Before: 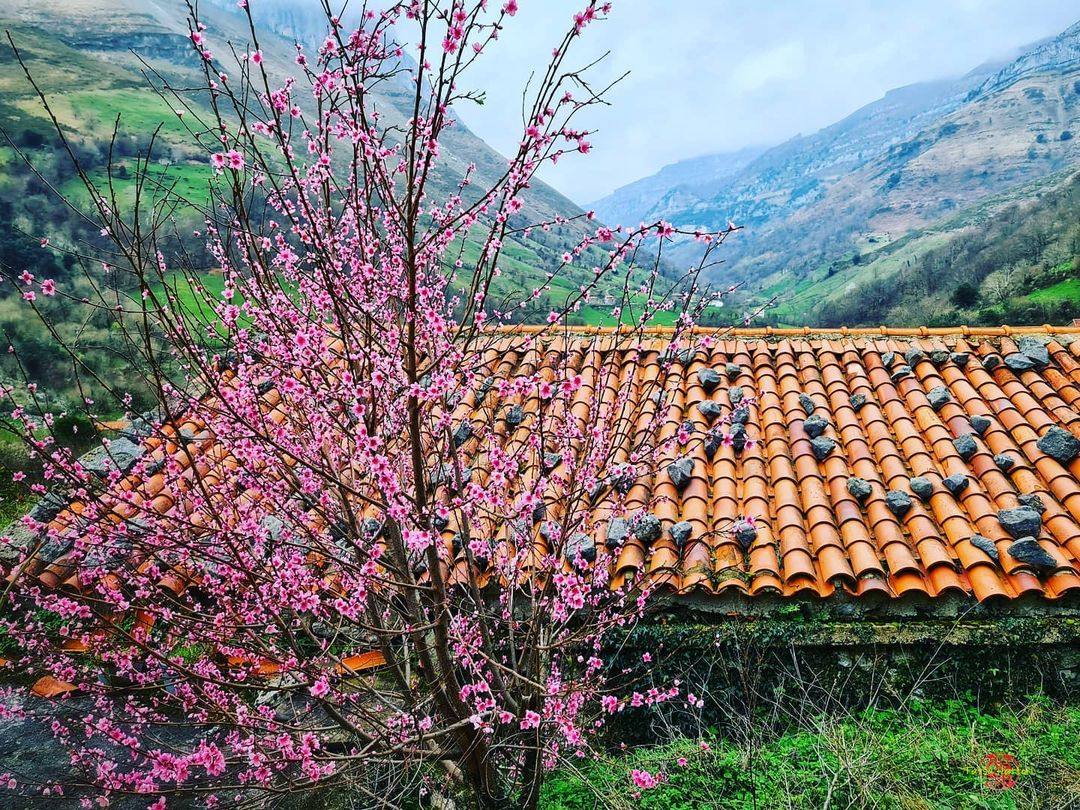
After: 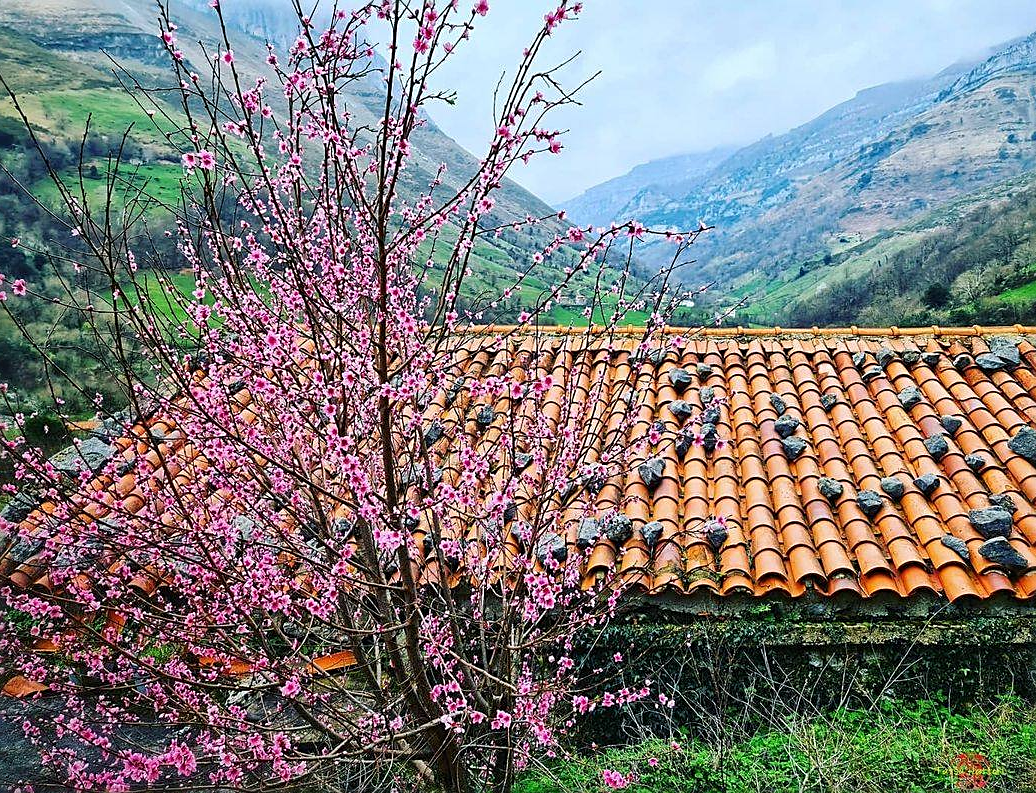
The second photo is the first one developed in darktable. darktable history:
crop and rotate: left 2.719%, right 1.293%, bottom 2.062%
sharpen: on, module defaults
tone equalizer: on, module defaults
